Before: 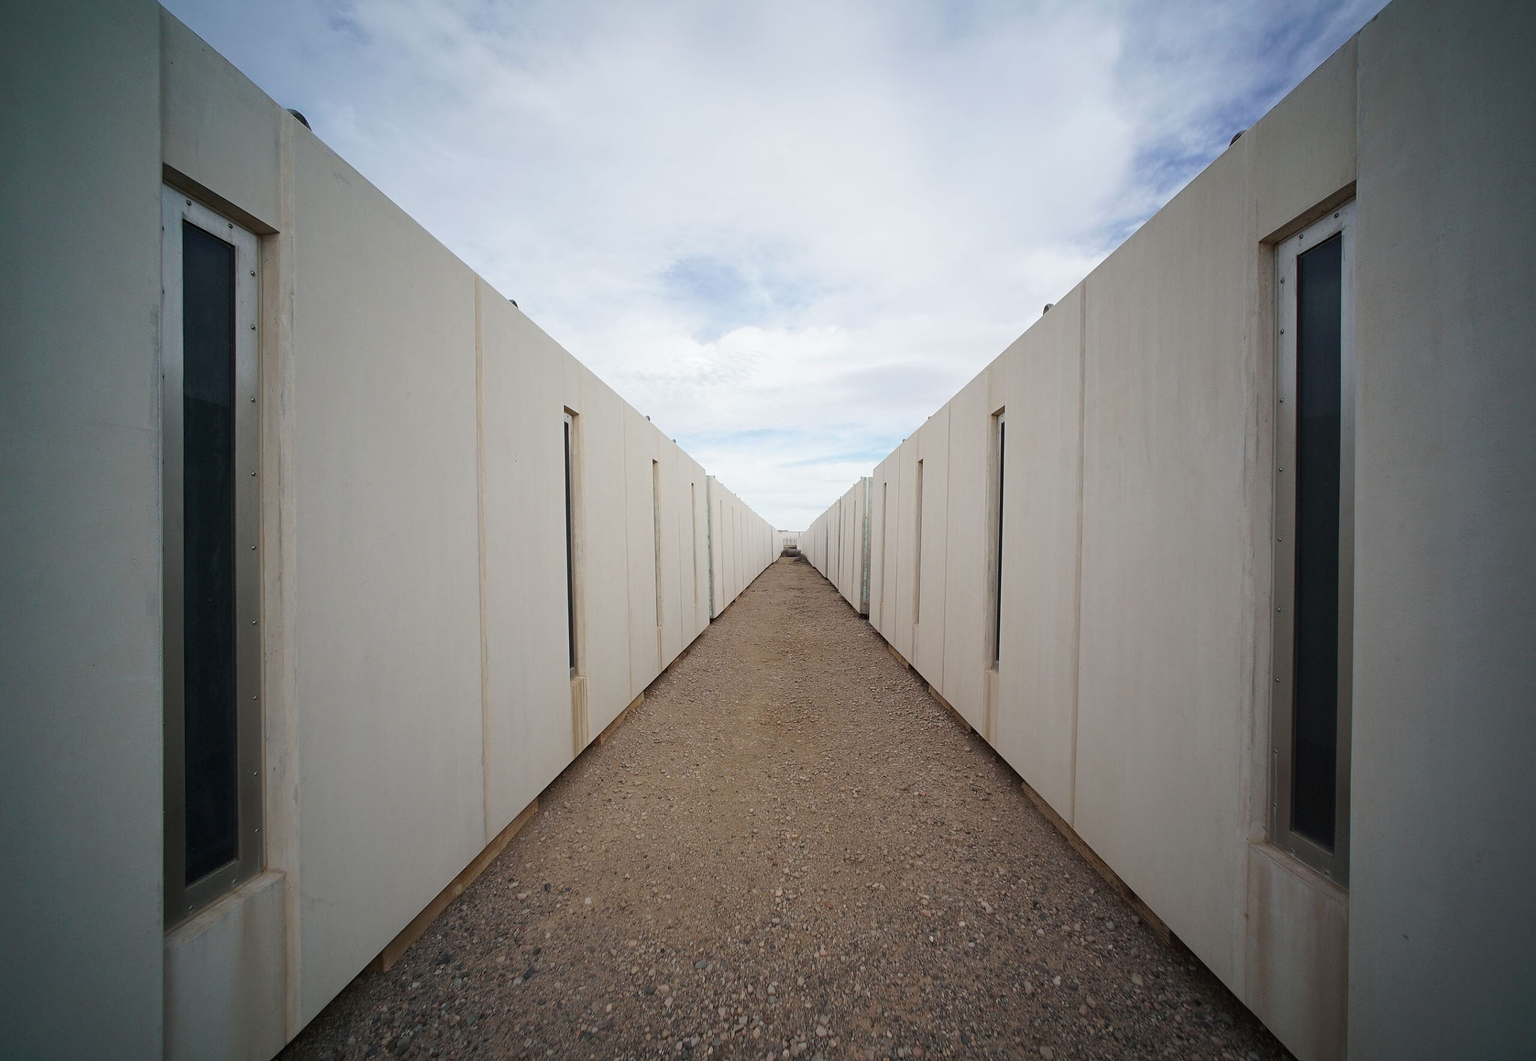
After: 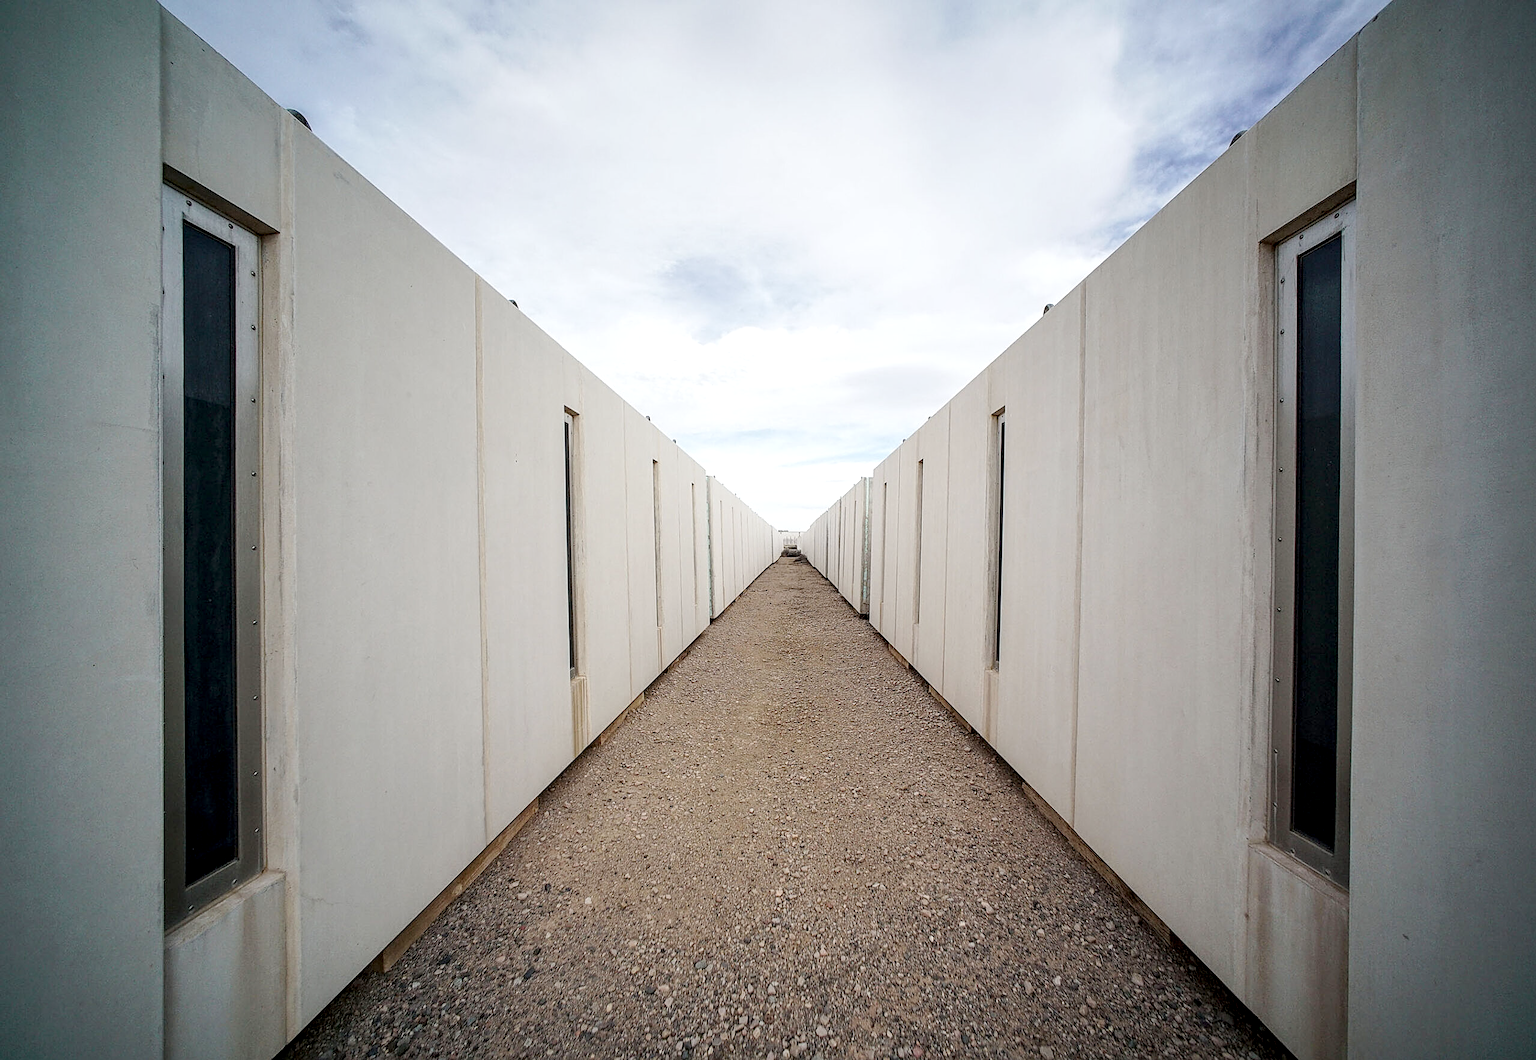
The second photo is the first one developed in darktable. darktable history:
sharpen: amount 0.55
rotate and perspective: crop left 0, crop top 0
tone curve: curves: ch0 [(0, 0) (0.003, 0.004) (0.011, 0.015) (0.025, 0.033) (0.044, 0.058) (0.069, 0.091) (0.1, 0.131) (0.136, 0.179) (0.177, 0.233) (0.224, 0.296) (0.277, 0.364) (0.335, 0.434) (0.399, 0.511) (0.468, 0.584) (0.543, 0.656) (0.623, 0.729) (0.709, 0.799) (0.801, 0.874) (0.898, 0.936) (1, 1)], preserve colors none
local contrast: highlights 20%, detail 150%
